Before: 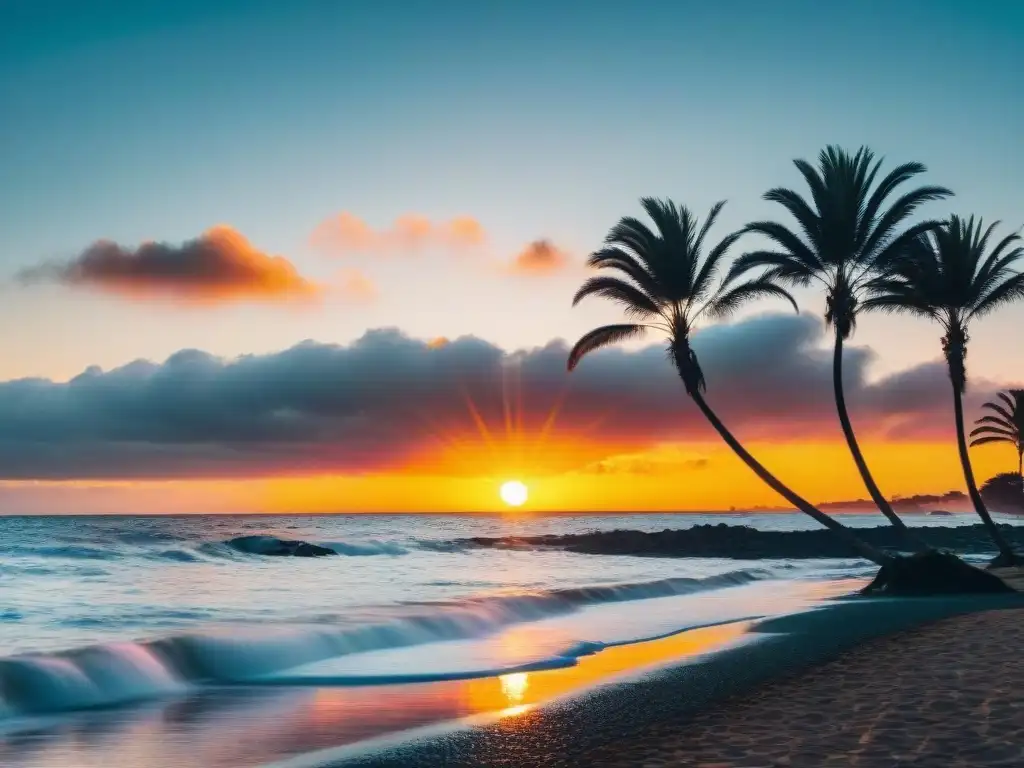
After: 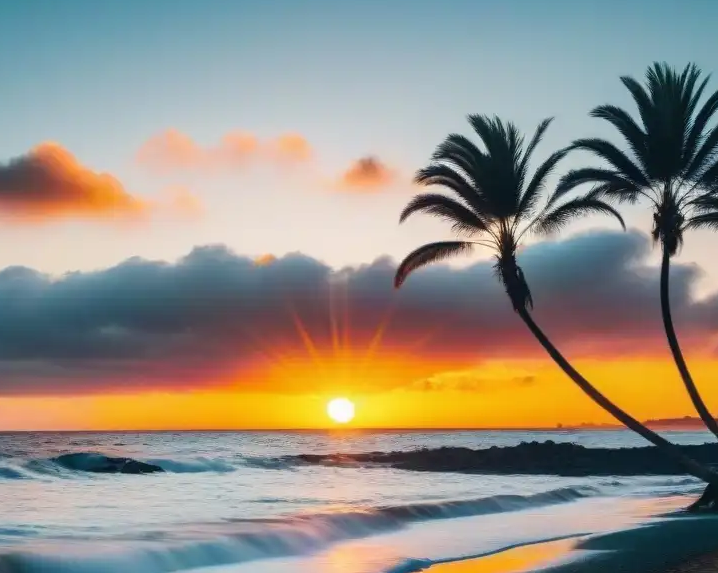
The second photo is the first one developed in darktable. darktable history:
crop and rotate: left 16.912%, top 10.912%, right 12.92%, bottom 14.398%
